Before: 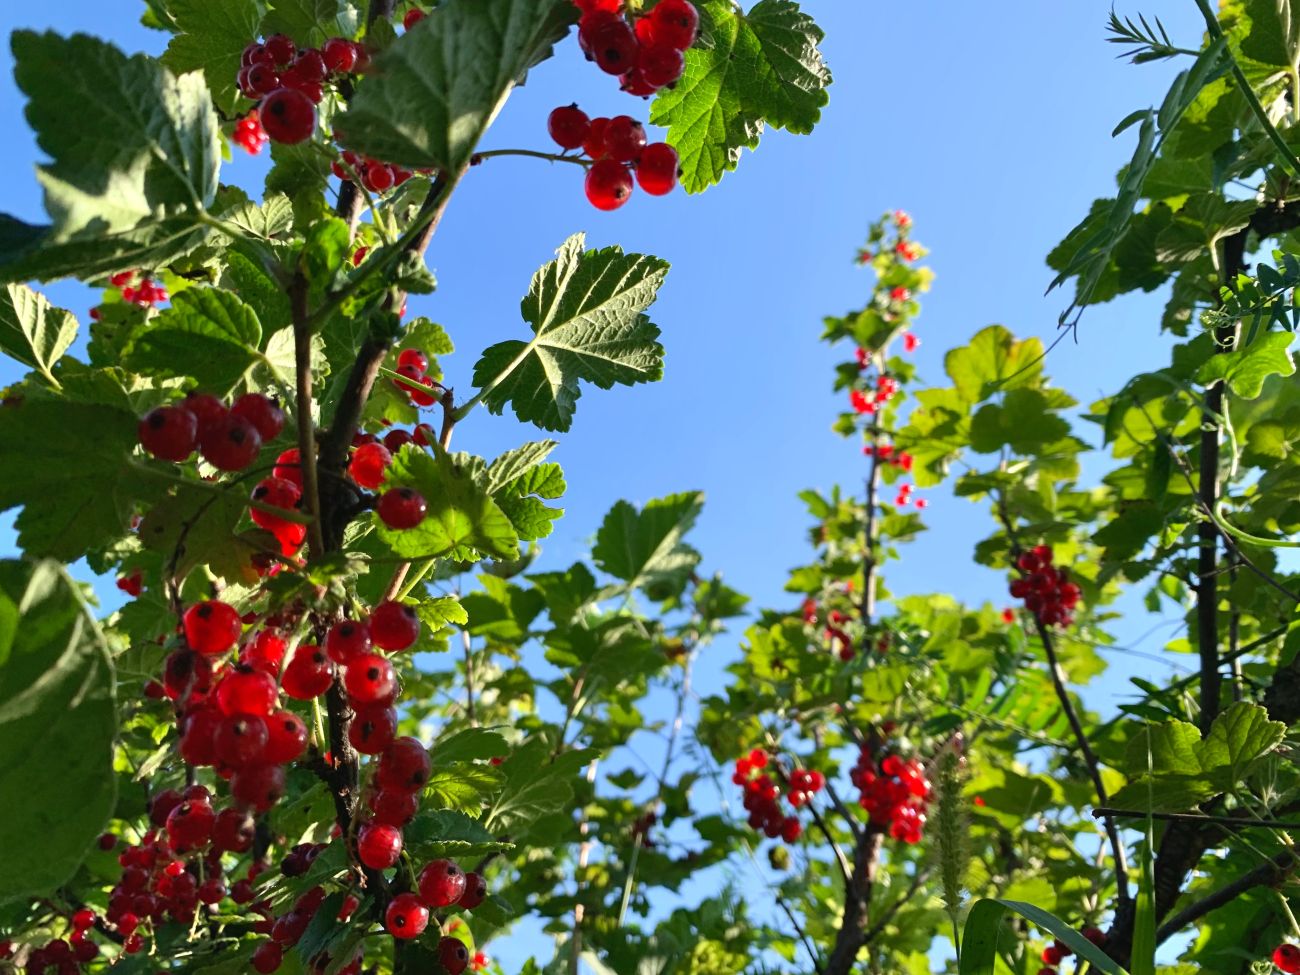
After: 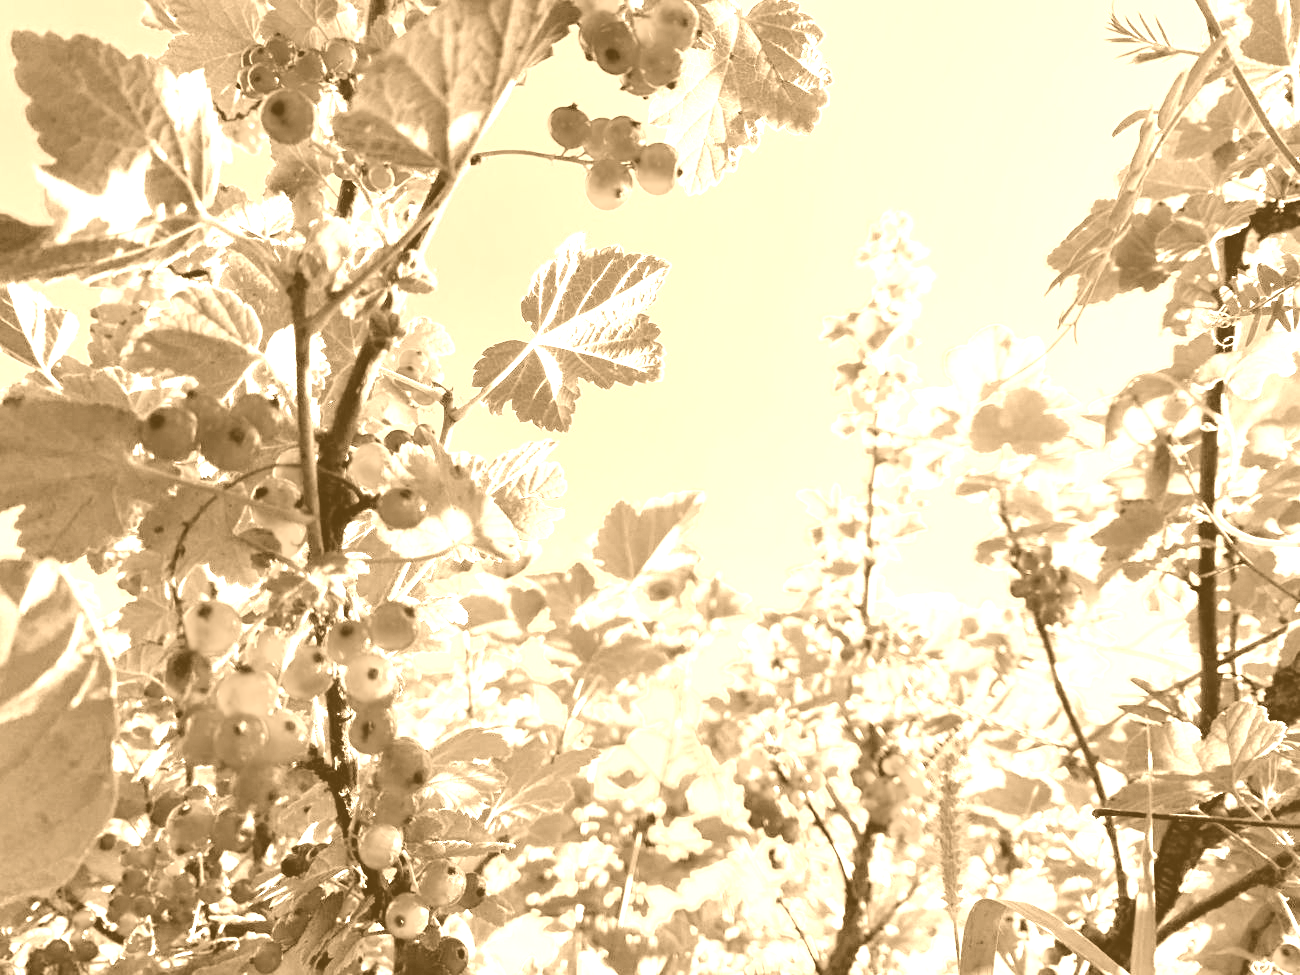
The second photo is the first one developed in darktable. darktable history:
exposure: black level correction 0.001, exposure 1.822 EV, compensate exposure bias true, compensate highlight preservation false
colorize: hue 28.8°, source mix 100%
levels: mode automatic, black 0.023%, white 99.97%, levels [0.062, 0.494, 0.925]
filmic rgb: threshold 3 EV, hardness 4.17, latitude 50%, contrast 1.1, preserve chrominance max RGB, color science v6 (2022), contrast in shadows safe, contrast in highlights safe, enable highlight reconstruction true
